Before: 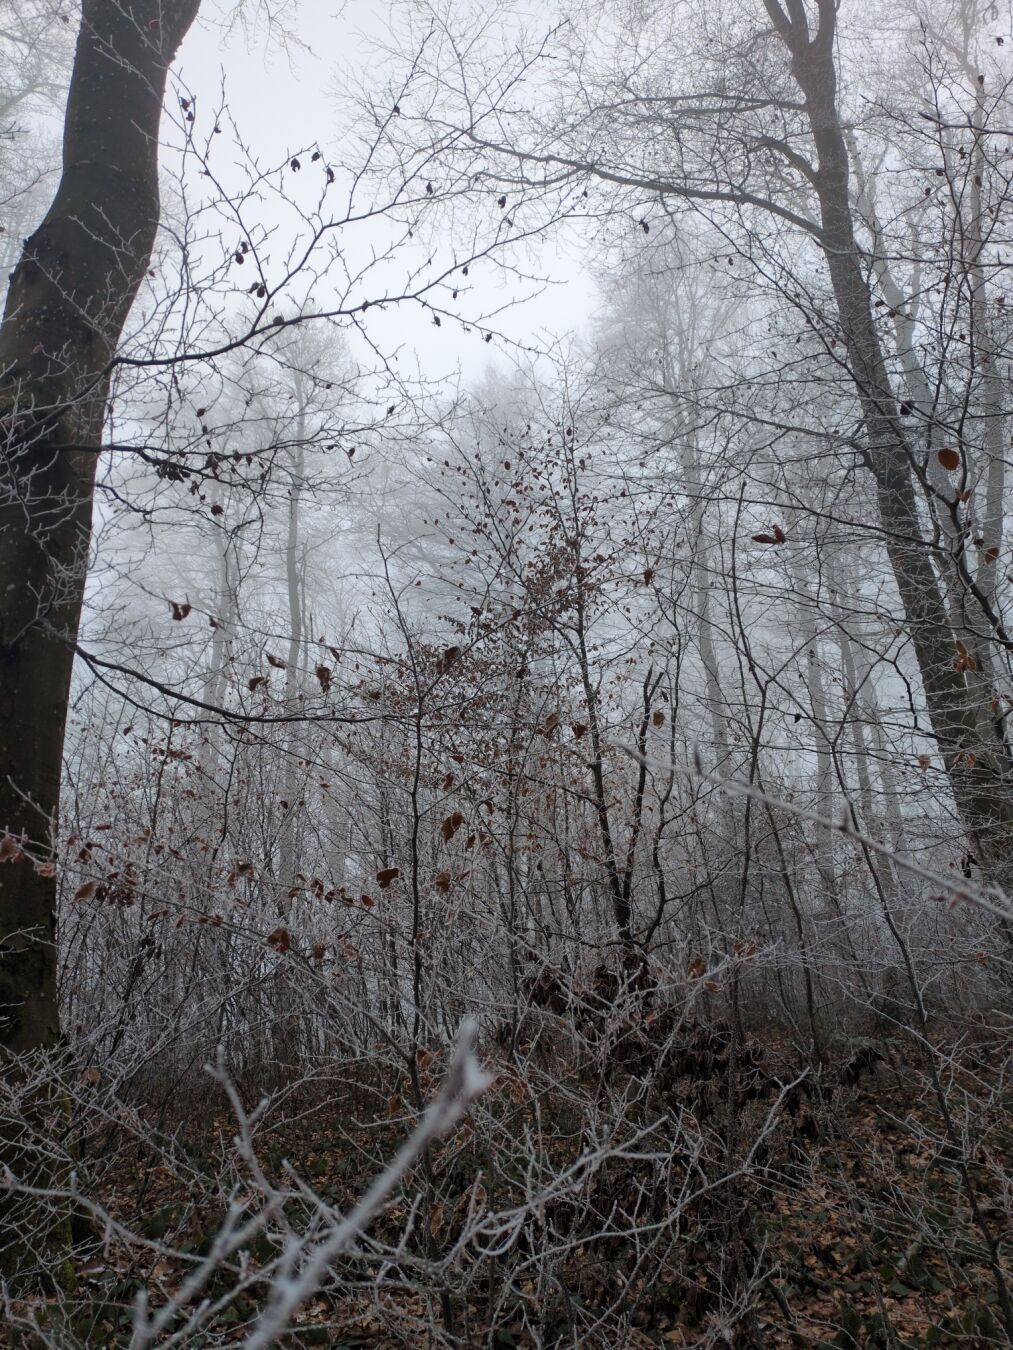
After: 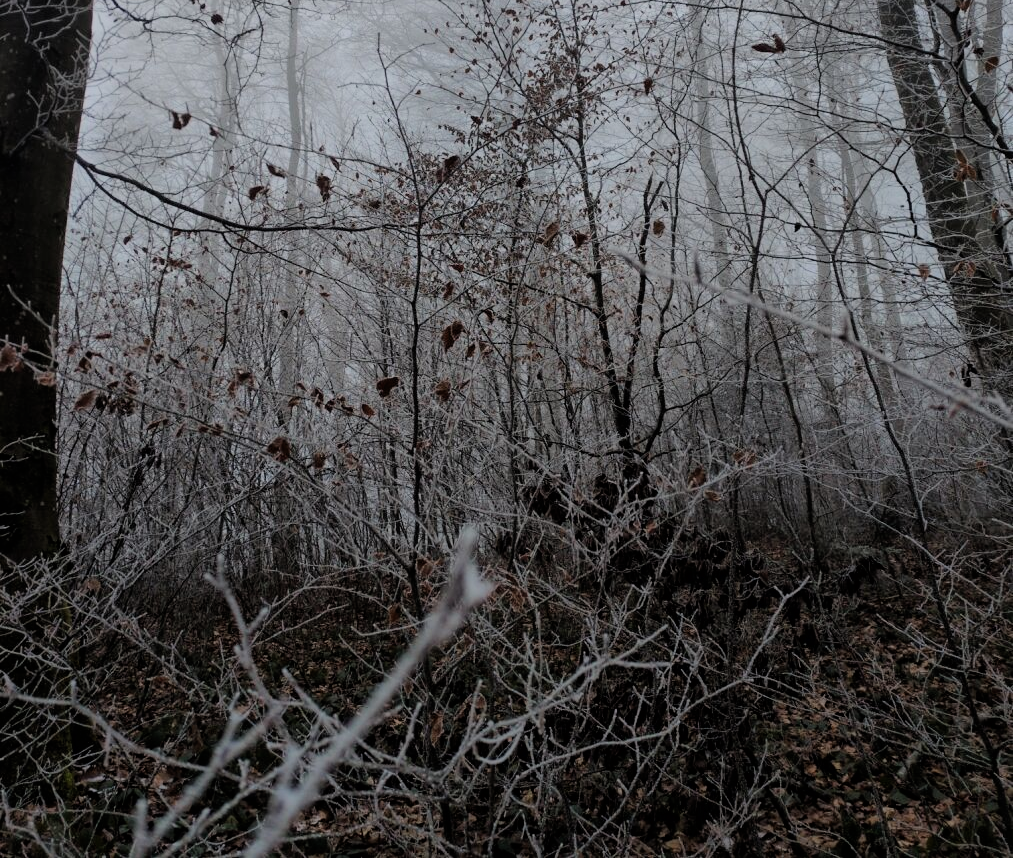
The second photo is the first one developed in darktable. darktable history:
crop and rotate: top 36.435%
filmic rgb: black relative exposure -7.15 EV, white relative exposure 5.36 EV, hardness 3.02, color science v6 (2022)
